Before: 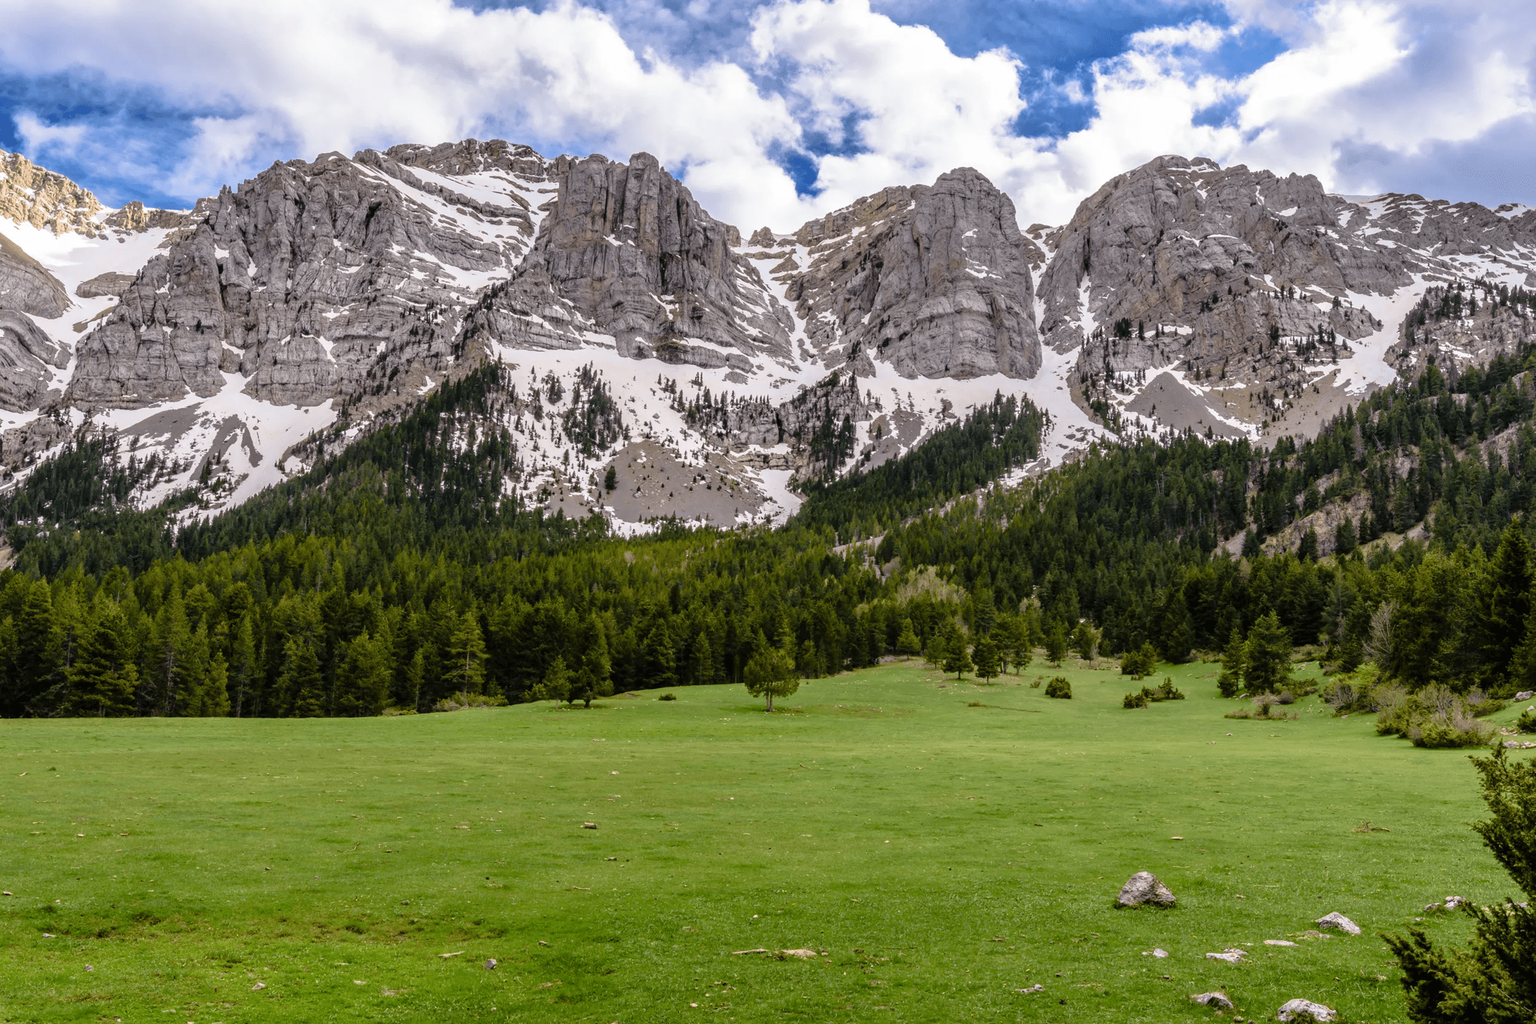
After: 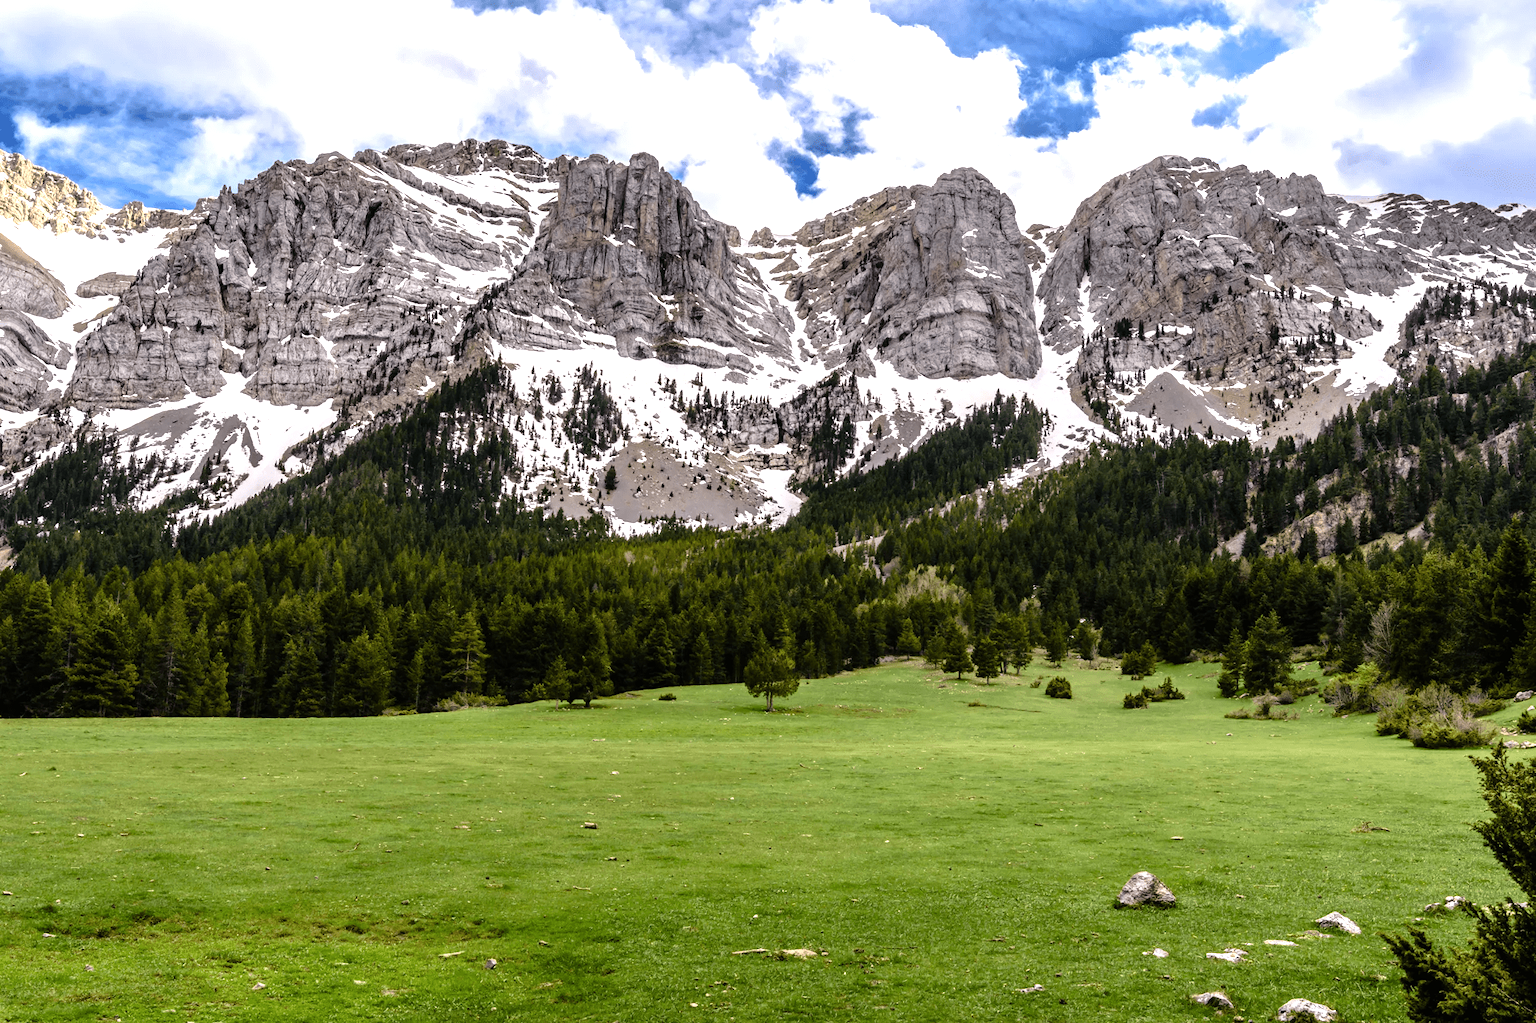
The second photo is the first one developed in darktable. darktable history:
tone equalizer: -8 EV -0.735 EV, -7 EV -0.719 EV, -6 EV -0.635 EV, -5 EV -0.422 EV, -3 EV 0.393 EV, -2 EV 0.6 EV, -1 EV 0.696 EV, +0 EV 0.743 EV, edges refinement/feathering 500, mask exposure compensation -1.57 EV, preserve details no
